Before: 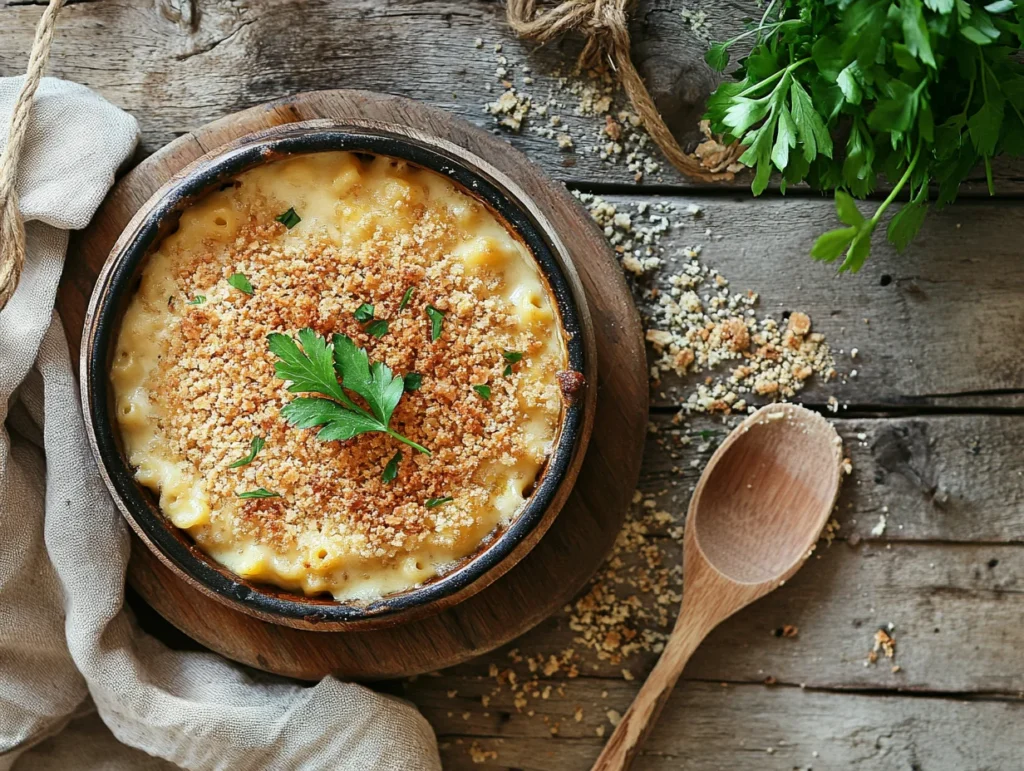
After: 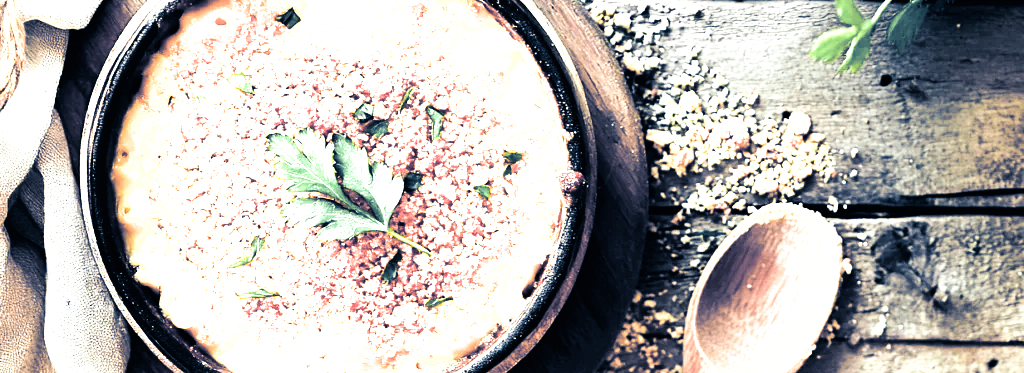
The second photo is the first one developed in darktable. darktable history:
color zones: curves: ch0 [(0.257, 0.558) (0.75, 0.565)]; ch1 [(0.004, 0.857) (0.14, 0.416) (0.257, 0.695) (0.442, 0.032) (0.736, 0.266) (0.891, 0.741)]; ch2 [(0, 0.623) (0.112, 0.436) (0.271, 0.474) (0.516, 0.64) (0.743, 0.286)]
white balance: emerald 1
filmic rgb: black relative exposure -8.2 EV, white relative exposure 2.2 EV, threshold 3 EV, hardness 7.11, latitude 85.74%, contrast 1.696, highlights saturation mix -4%, shadows ↔ highlights balance -2.69%, color science v5 (2021), contrast in shadows safe, contrast in highlights safe, enable highlight reconstruction true
exposure: black level correction 0, exposure 0.95 EV, compensate exposure bias true, compensate highlight preservation false
contrast brightness saturation: contrast 0.14, brightness 0.21
crop and rotate: top 26.056%, bottom 25.543%
split-toning: shadows › hue 226.8°, shadows › saturation 0.84
